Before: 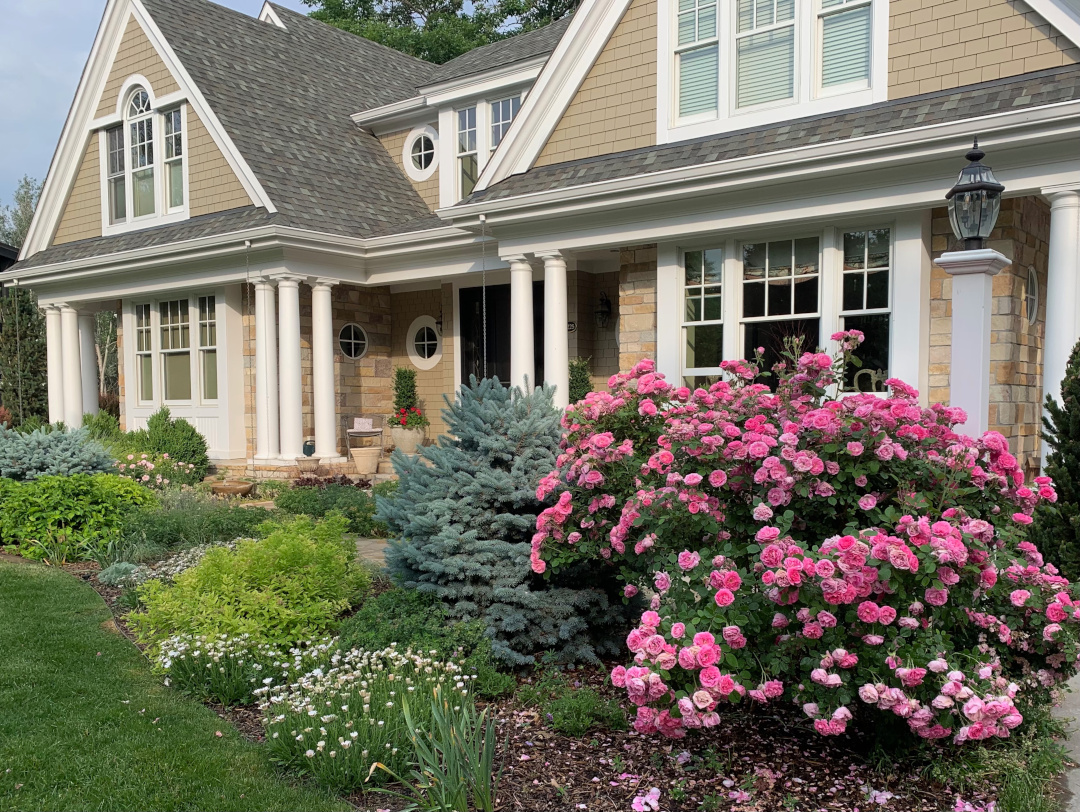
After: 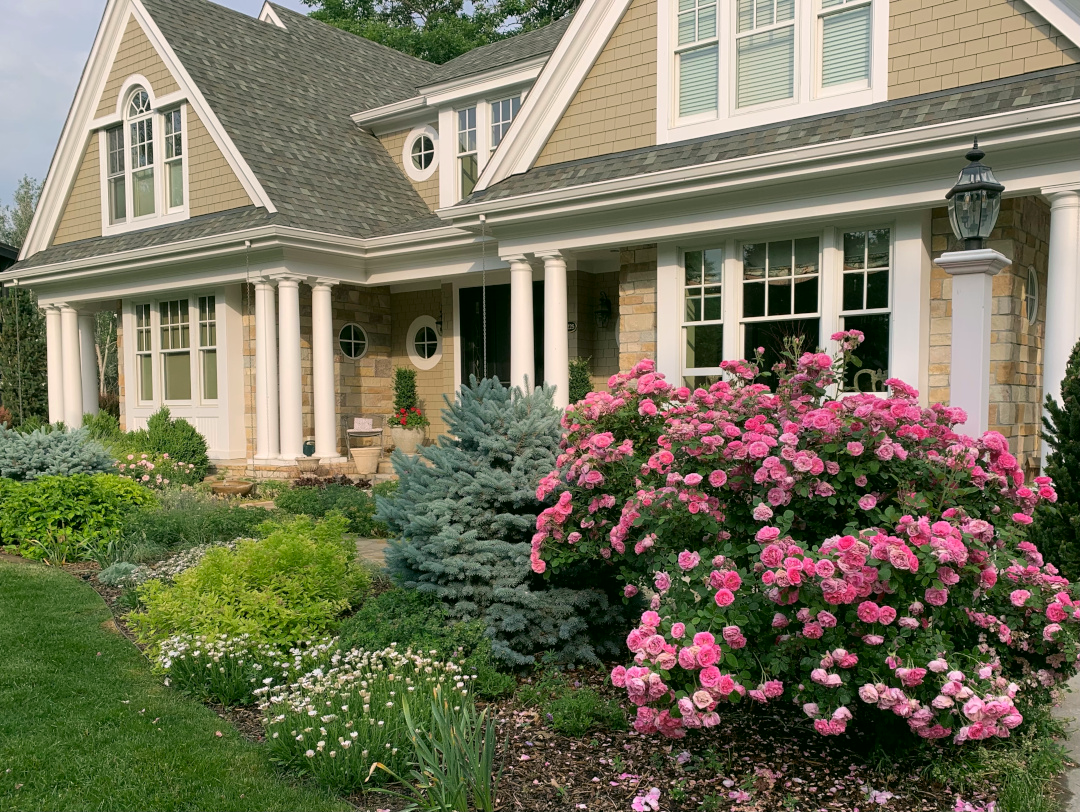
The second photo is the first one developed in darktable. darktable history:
color correction: highlights a* 4.44, highlights b* 4.92, shadows a* -7.14, shadows b* 4.89
